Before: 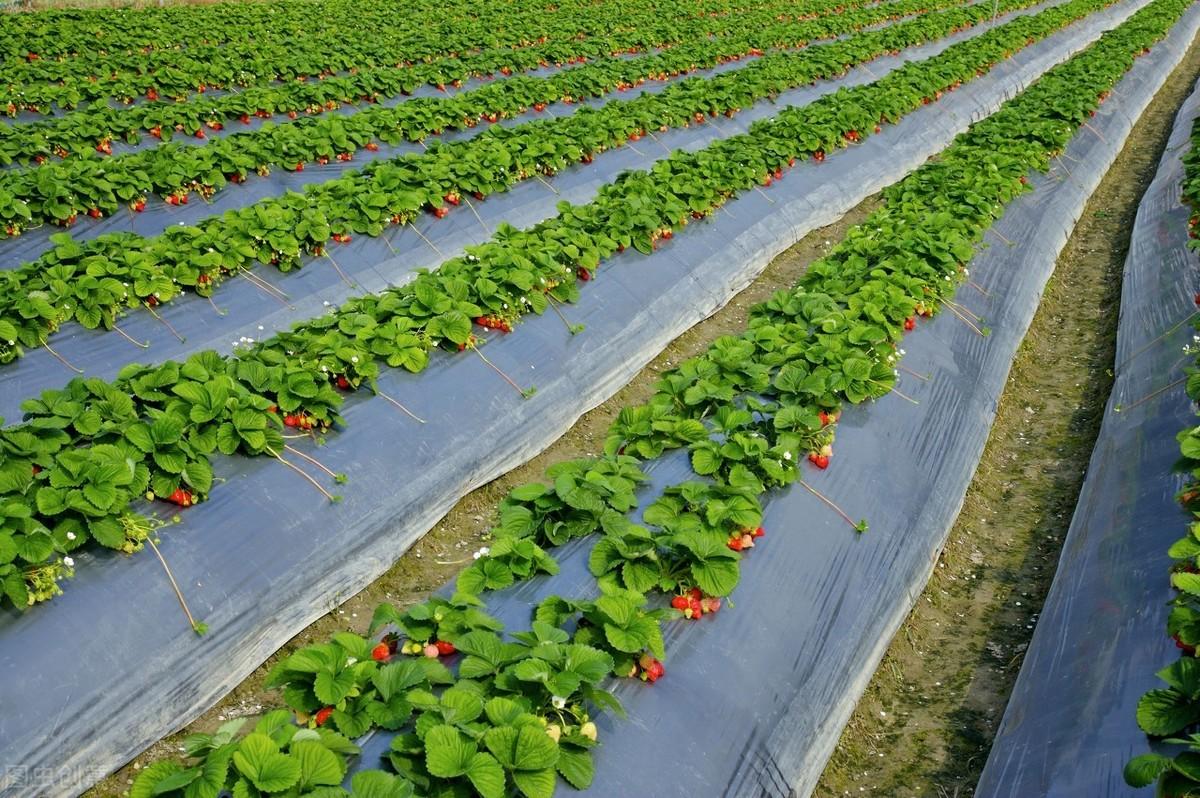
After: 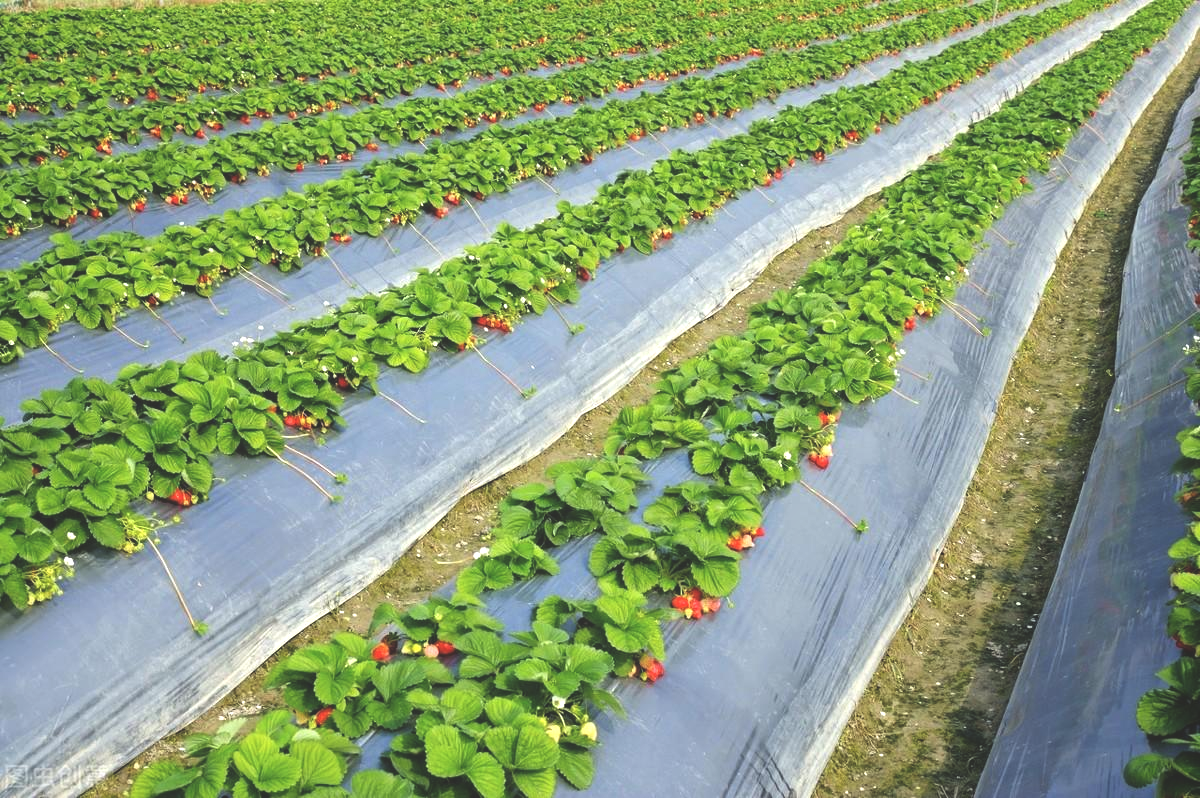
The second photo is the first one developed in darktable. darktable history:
exposure: black level correction -0.021, exposure -0.033 EV, compensate highlight preservation false
color calibration: x 0.341, y 0.353, temperature 5170.54 K
tone equalizer: -8 EV -0.789 EV, -7 EV -0.718 EV, -6 EV -0.637 EV, -5 EV -0.383 EV, -3 EV 0.37 EV, -2 EV 0.6 EV, -1 EV 0.699 EV, +0 EV 0.723 EV
